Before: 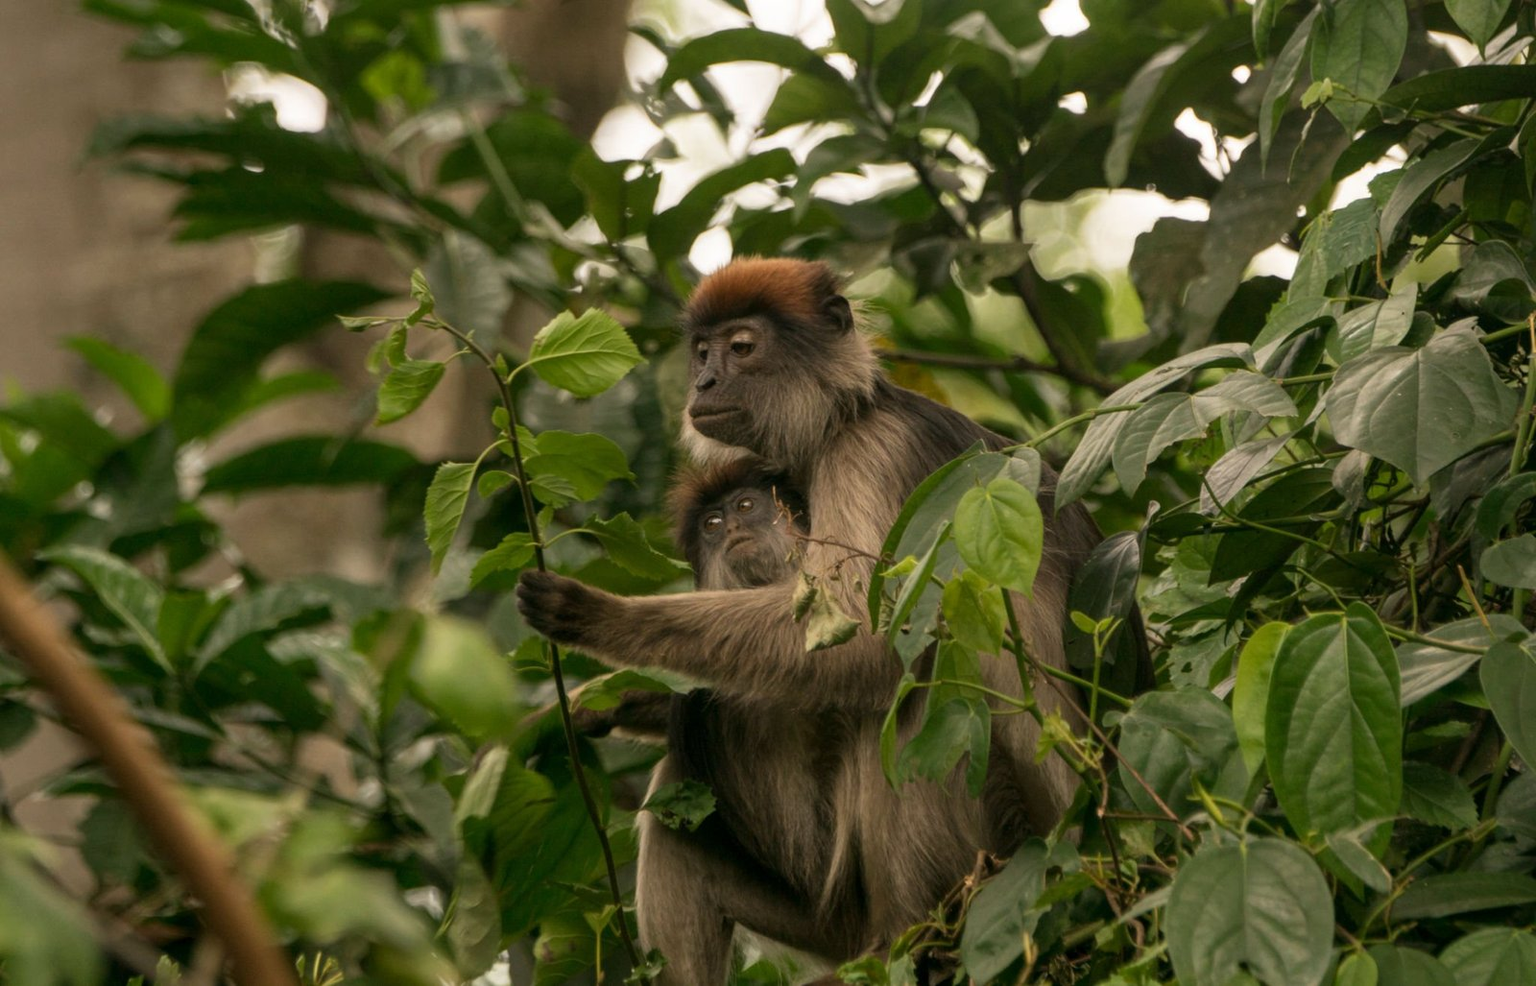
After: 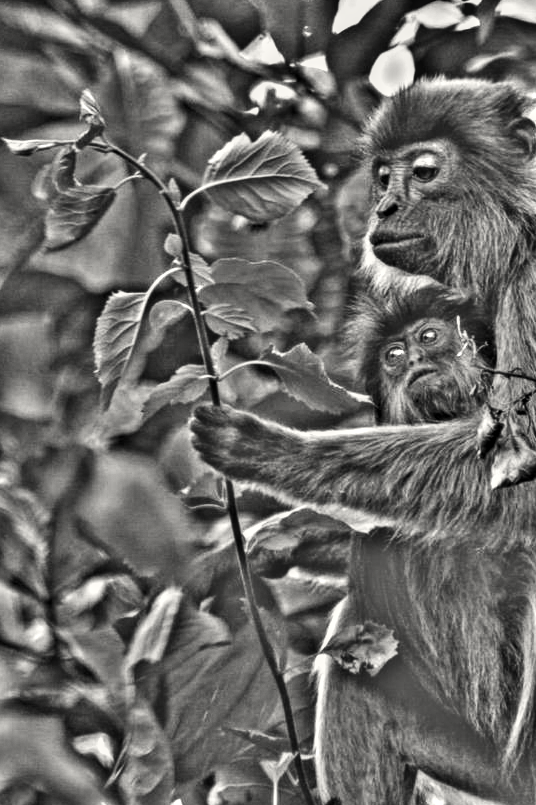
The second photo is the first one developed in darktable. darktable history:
highpass: on, module defaults
color correction: highlights b* 3
contrast brightness saturation: contrast 0.21, brightness -0.11, saturation 0.21
local contrast: on, module defaults
crop and rotate: left 21.77%, top 18.528%, right 44.676%, bottom 2.997%
